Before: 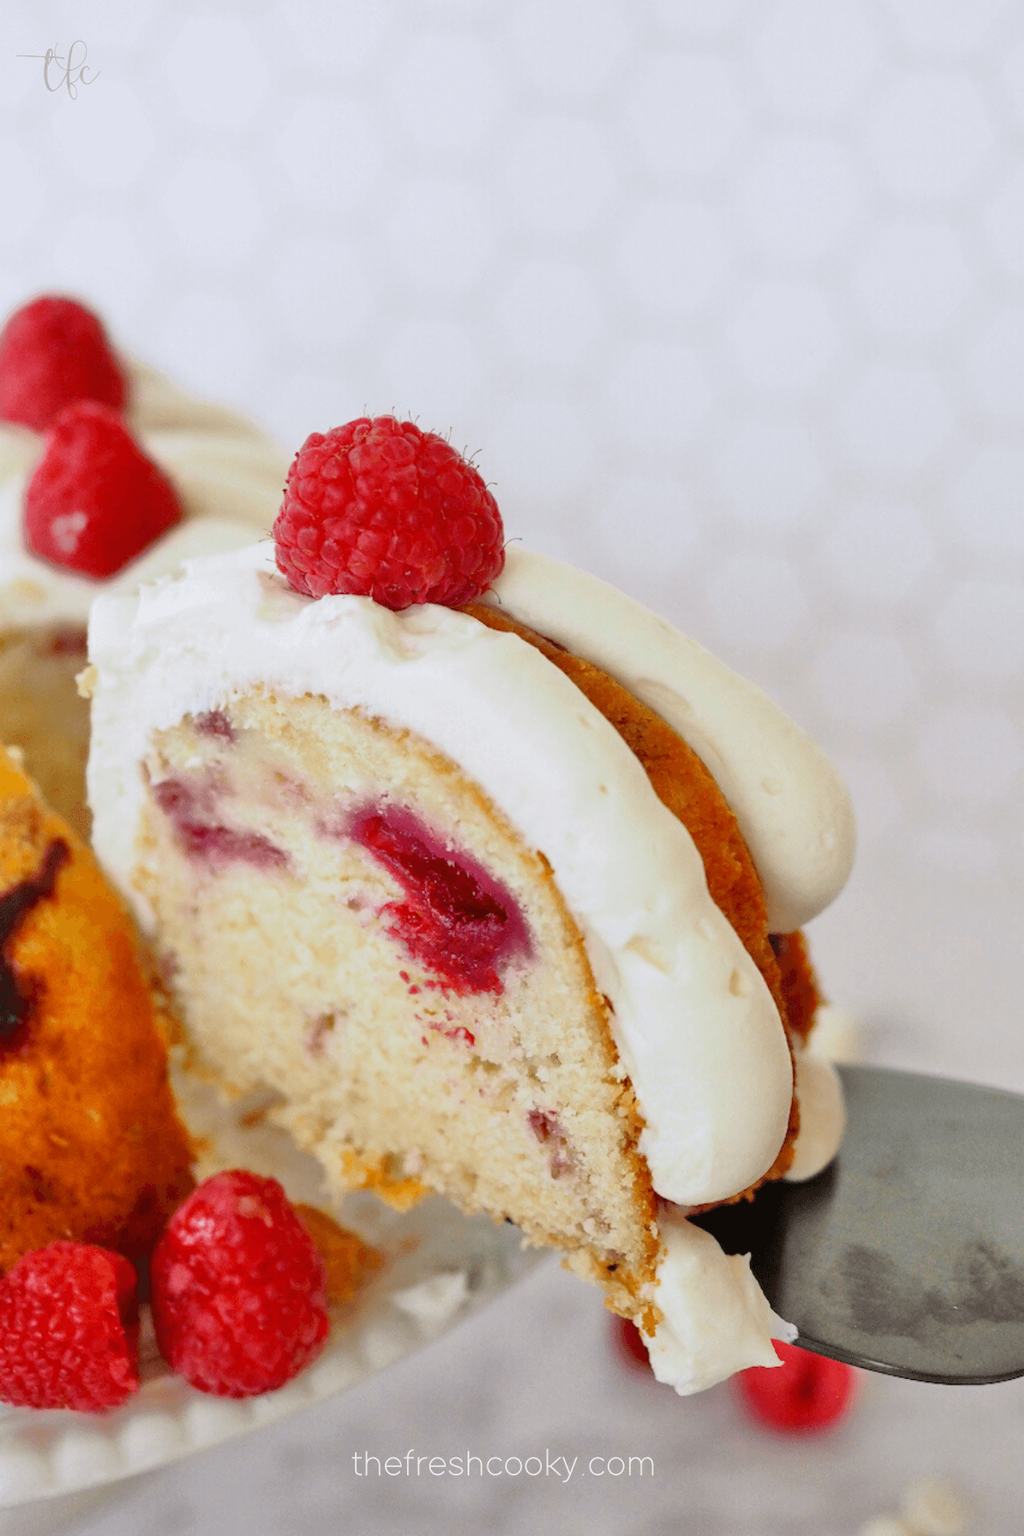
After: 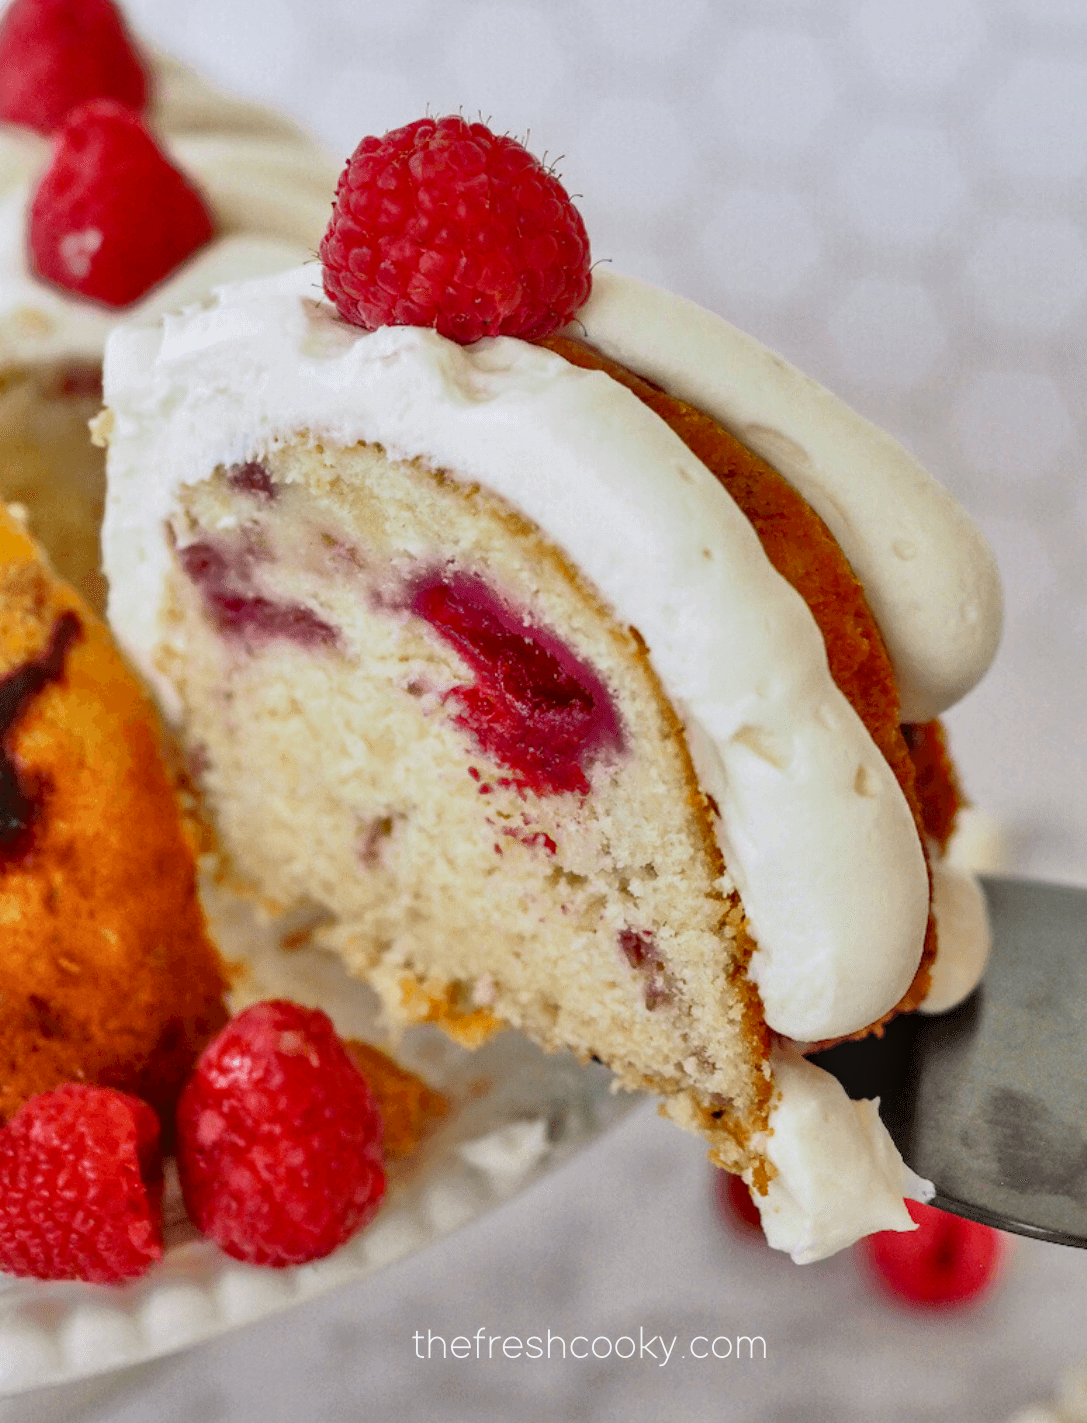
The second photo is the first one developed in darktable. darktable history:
crop: top 20.659%, right 9.416%, bottom 0.248%
local contrast: on, module defaults
shadows and highlights: low approximation 0.01, soften with gaussian
